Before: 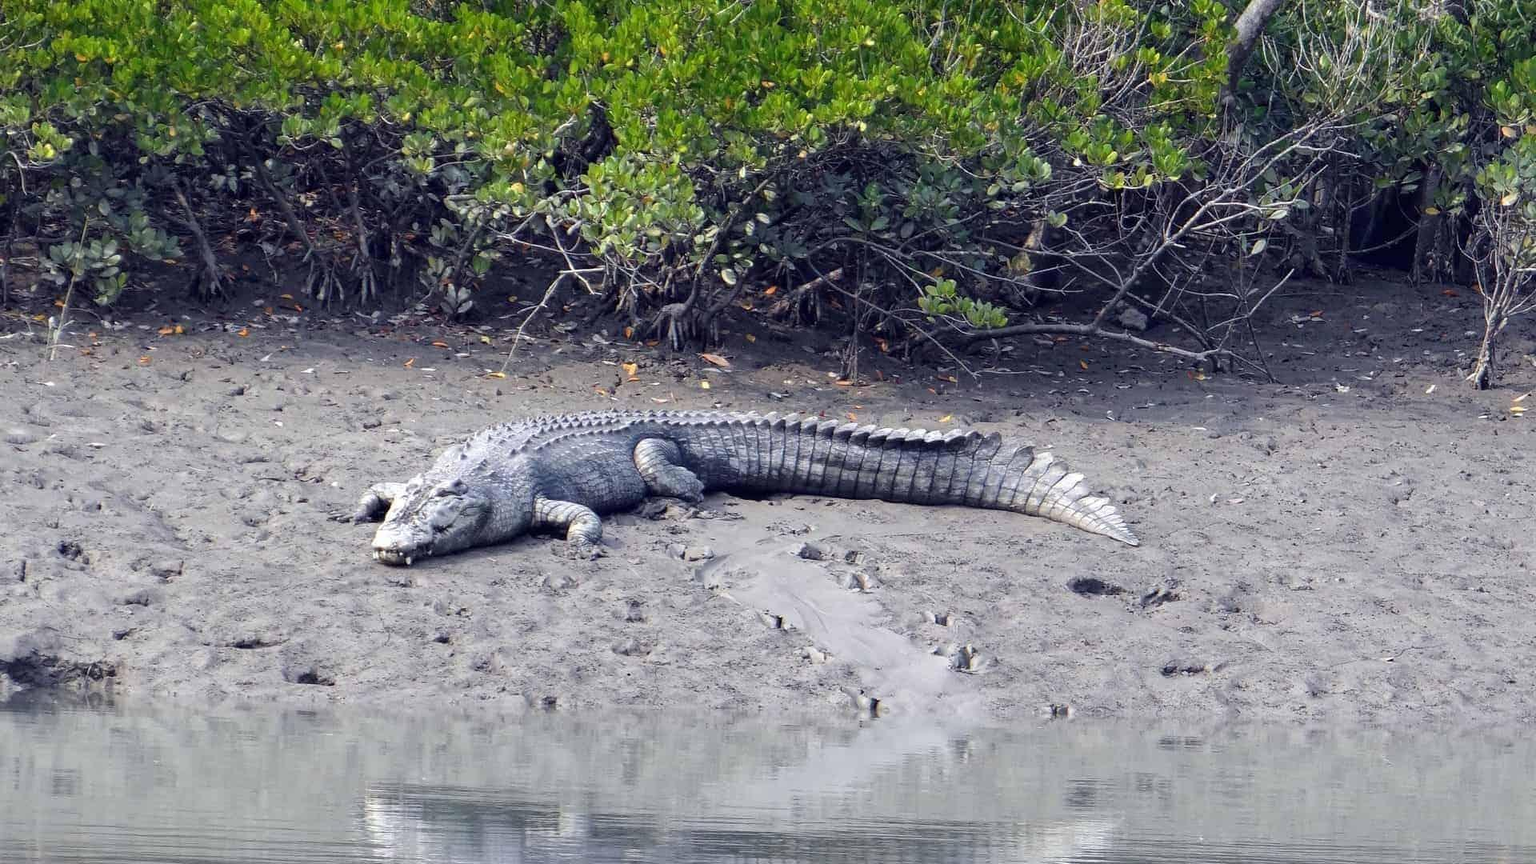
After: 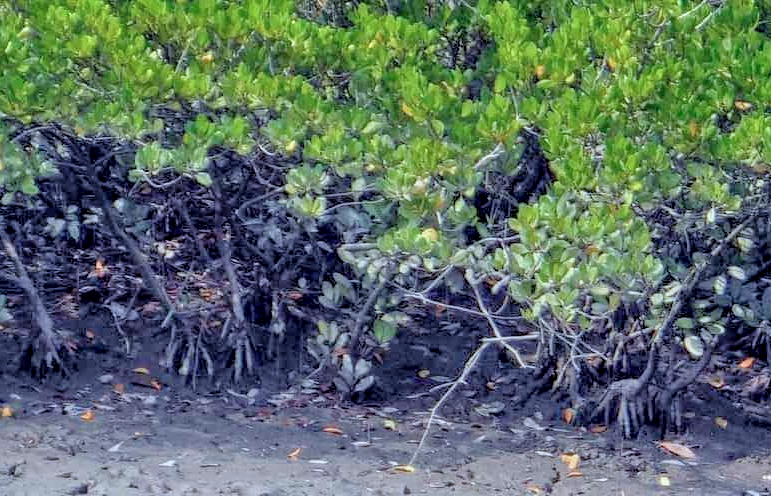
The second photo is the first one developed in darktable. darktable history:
tone equalizer: -7 EV 0.141 EV, -6 EV 0.567 EV, -5 EV 1.12 EV, -4 EV 1.33 EV, -3 EV 1.17 EV, -2 EV 0.6 EV, -1 EV 0.153 EV
local contrast: detail 160%
crop and rotate: left 11.312%, top 0.074%, right 48.484%, bottom 53.943%
filmic rgb: middle gray luminance 4.18%, black relative exposure -12.94 EV, white relative exposure 5.04 EV, threshold 5.96 EV, target black luminance 0%, hardness 5.19, latitude 59.66%, contrast 0.772, highlights saturation mix 4.58%, shadows ↔ highlights balance 25.4%, color science v6 (2022), enable highlight reconstruction true
color calibration: x 0.371, y 0.377, temperature 4294.25 K, saturation algorithm version 1 (2020)
